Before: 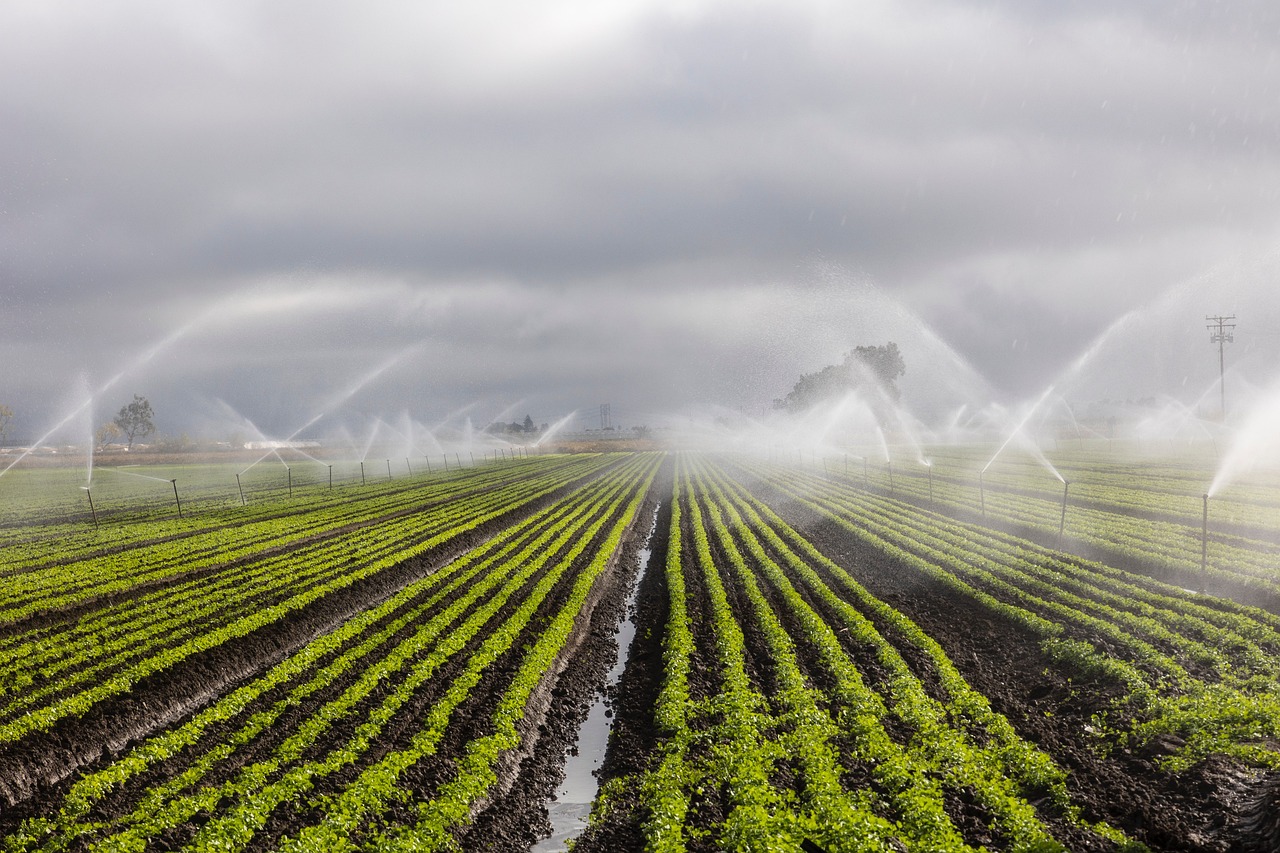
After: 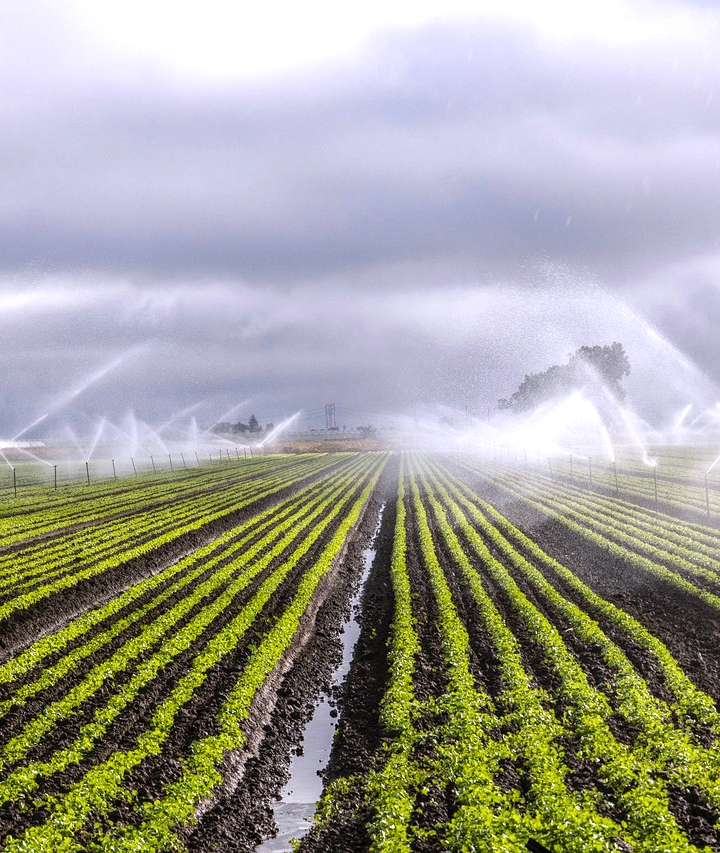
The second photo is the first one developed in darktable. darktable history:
white balance: red 1.004, blue 1.096
haze removal: compatibility mode true, adaptive false
crop: left 21.496%, right 22.254%
local contrast: on, module defaults
exposure: exposure 0.426 EV, compensate highlight preservation false
